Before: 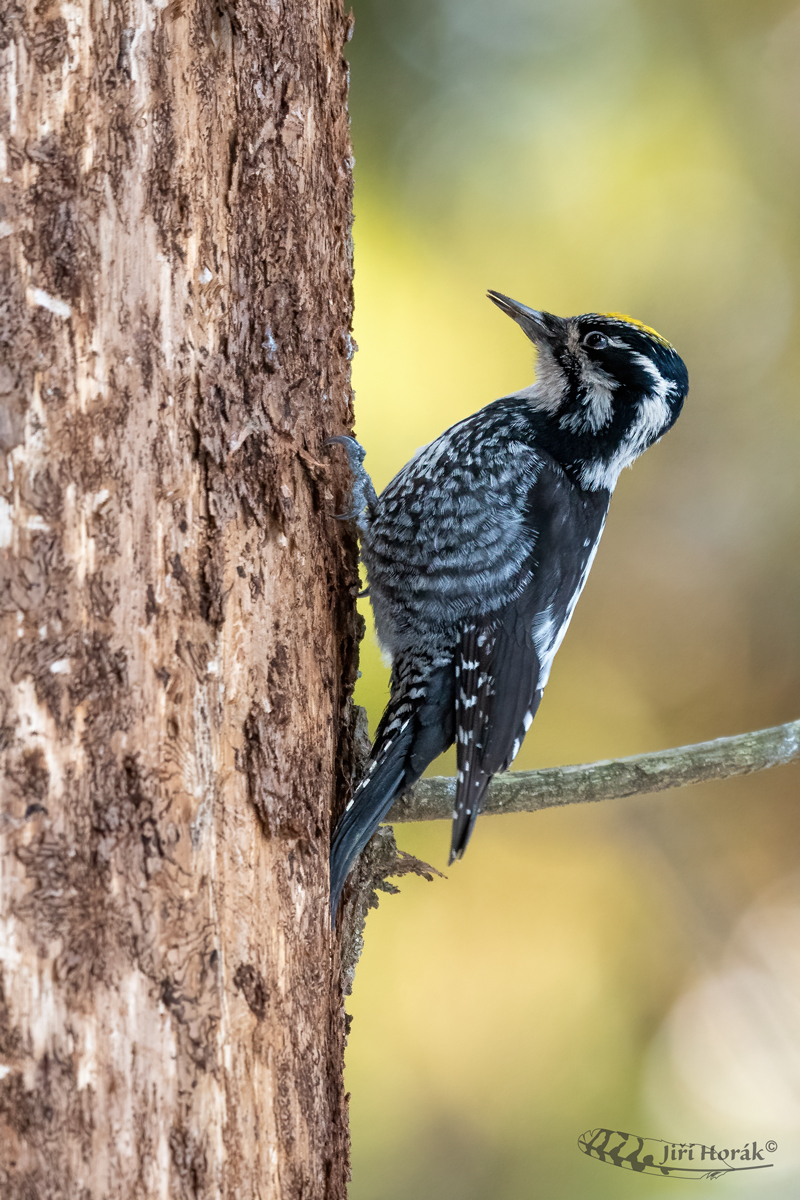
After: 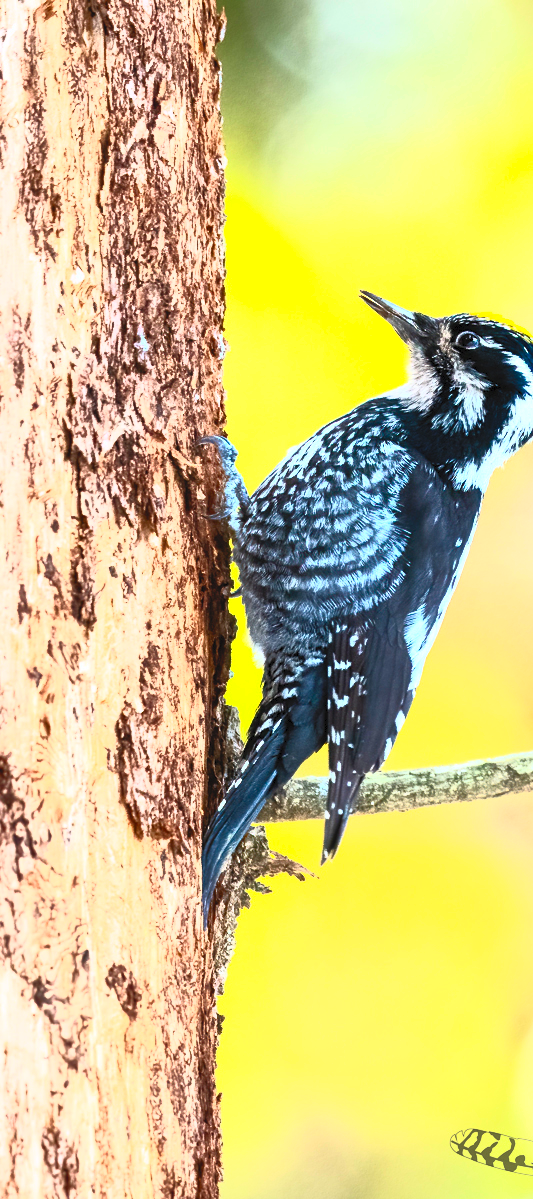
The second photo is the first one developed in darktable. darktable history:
crop and rotate: left 16.071%, right 17.28%
contrast brightness saturation: contrast 0.999, brightness 0.98, saturation 0.986
